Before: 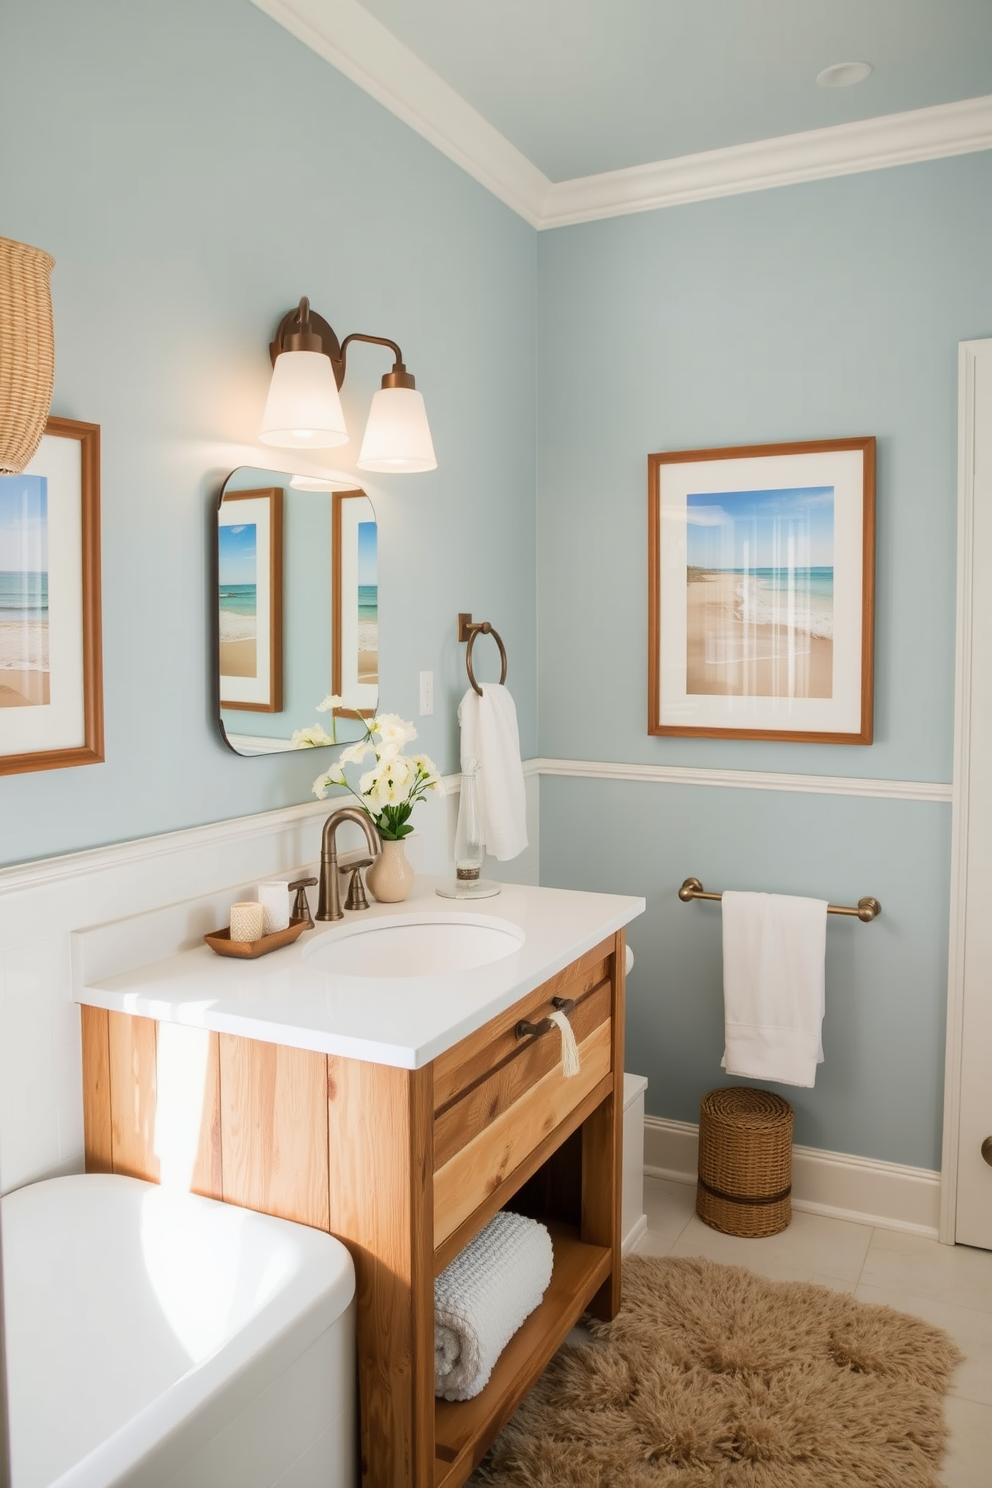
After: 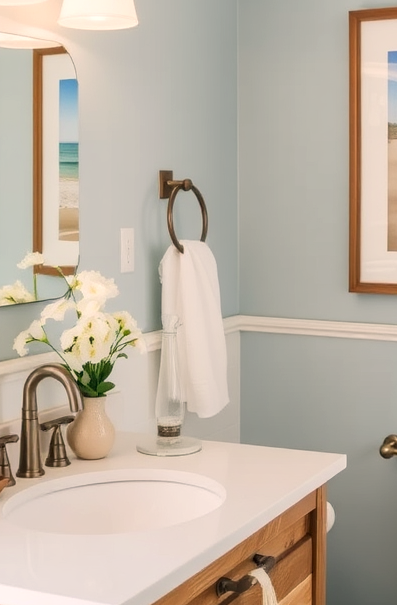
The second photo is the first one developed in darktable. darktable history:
crop: left 30.193%, top 29.778%, right 29.775%, bottom 29.516%
local contrast: on, module defaults
color correction: highlights a* 5.41, highlights b* 5.33, shadows a* -4.59, shadows b* -5.04
